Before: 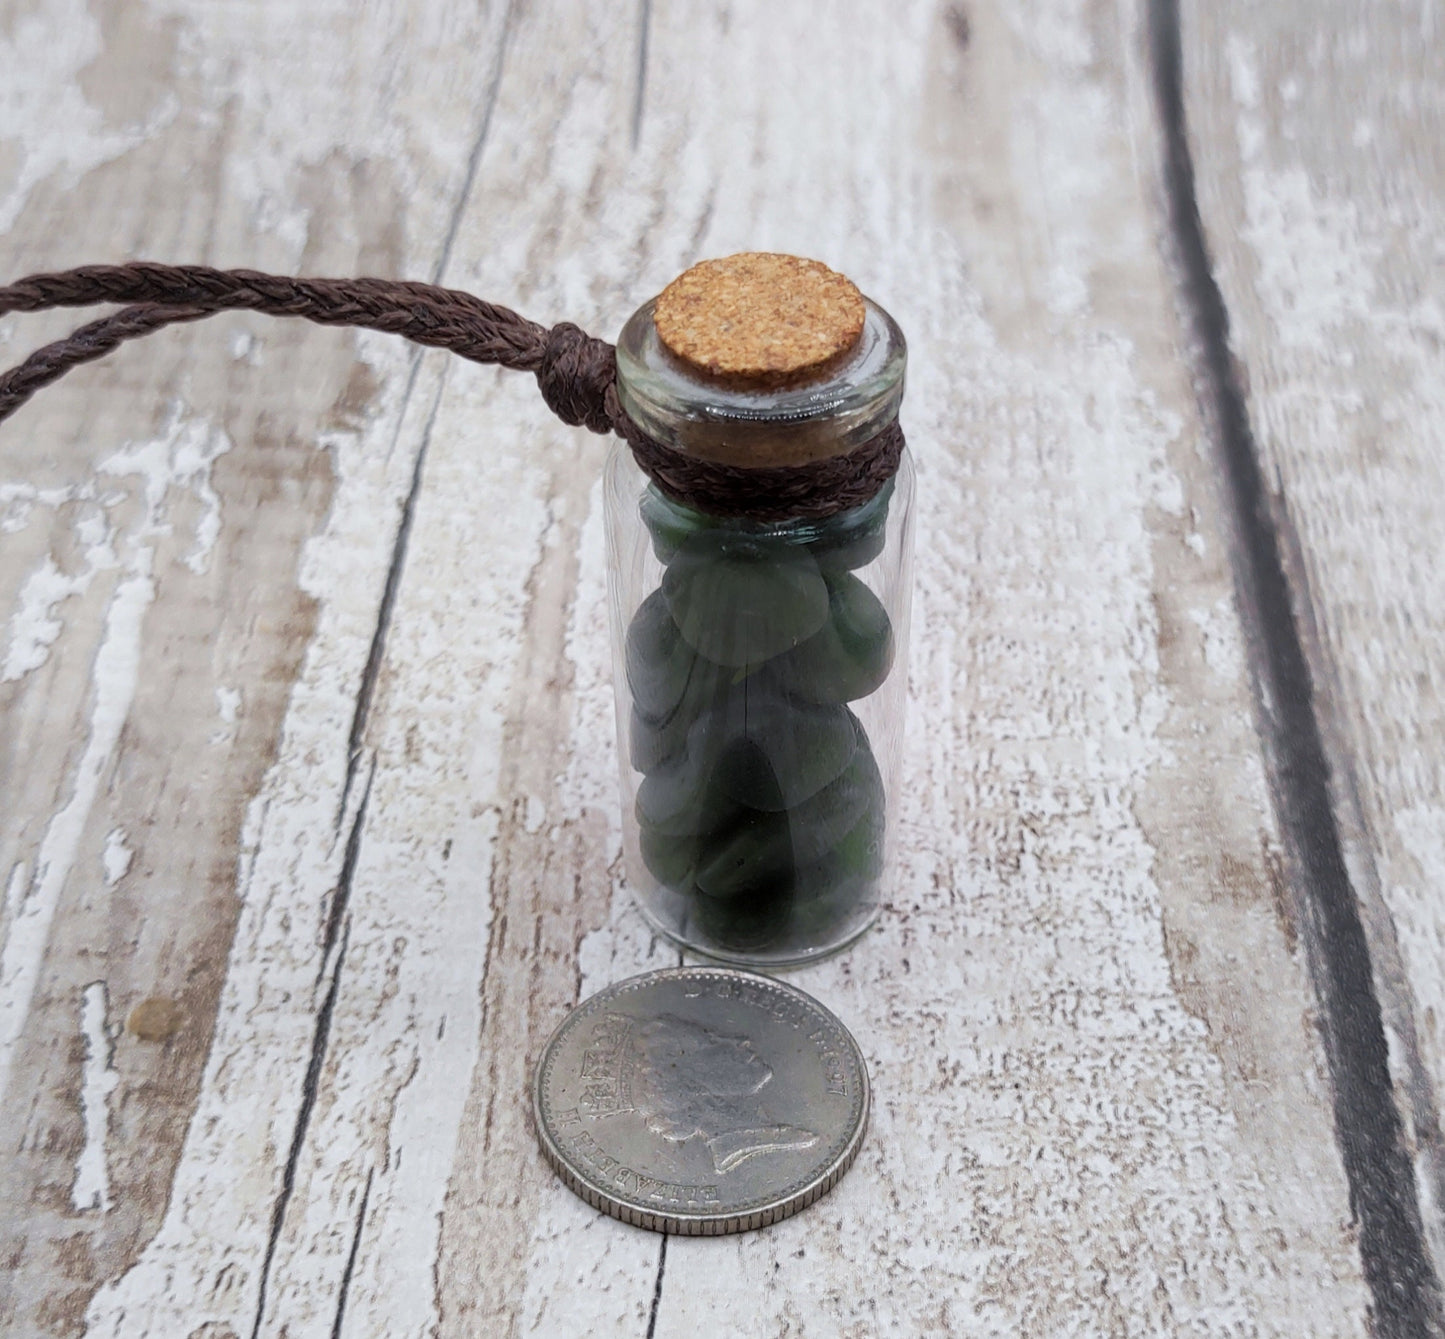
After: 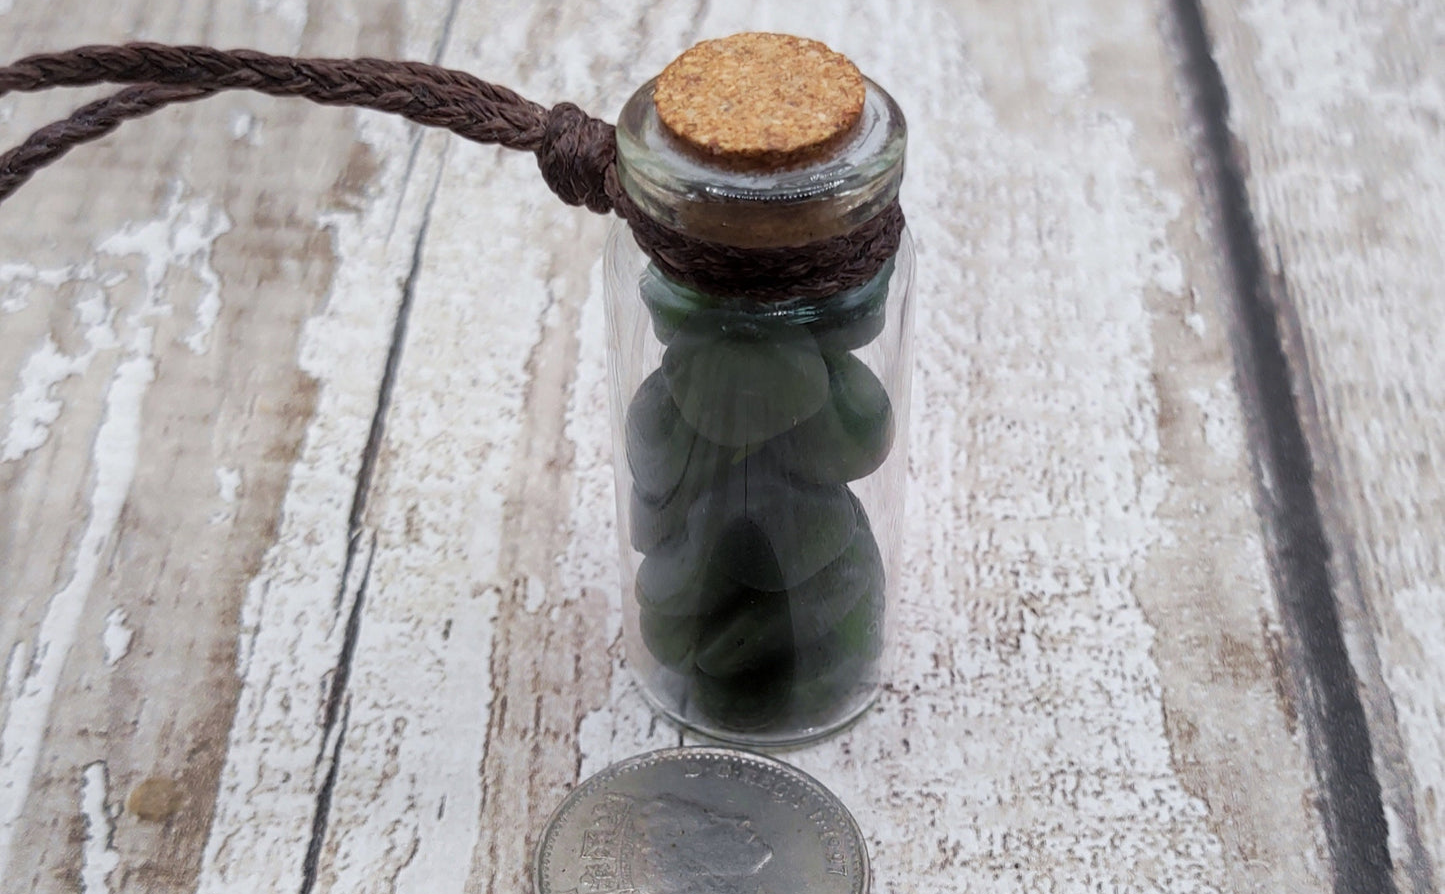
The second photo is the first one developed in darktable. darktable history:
crop: top 16.494%, bottom 16.735%
